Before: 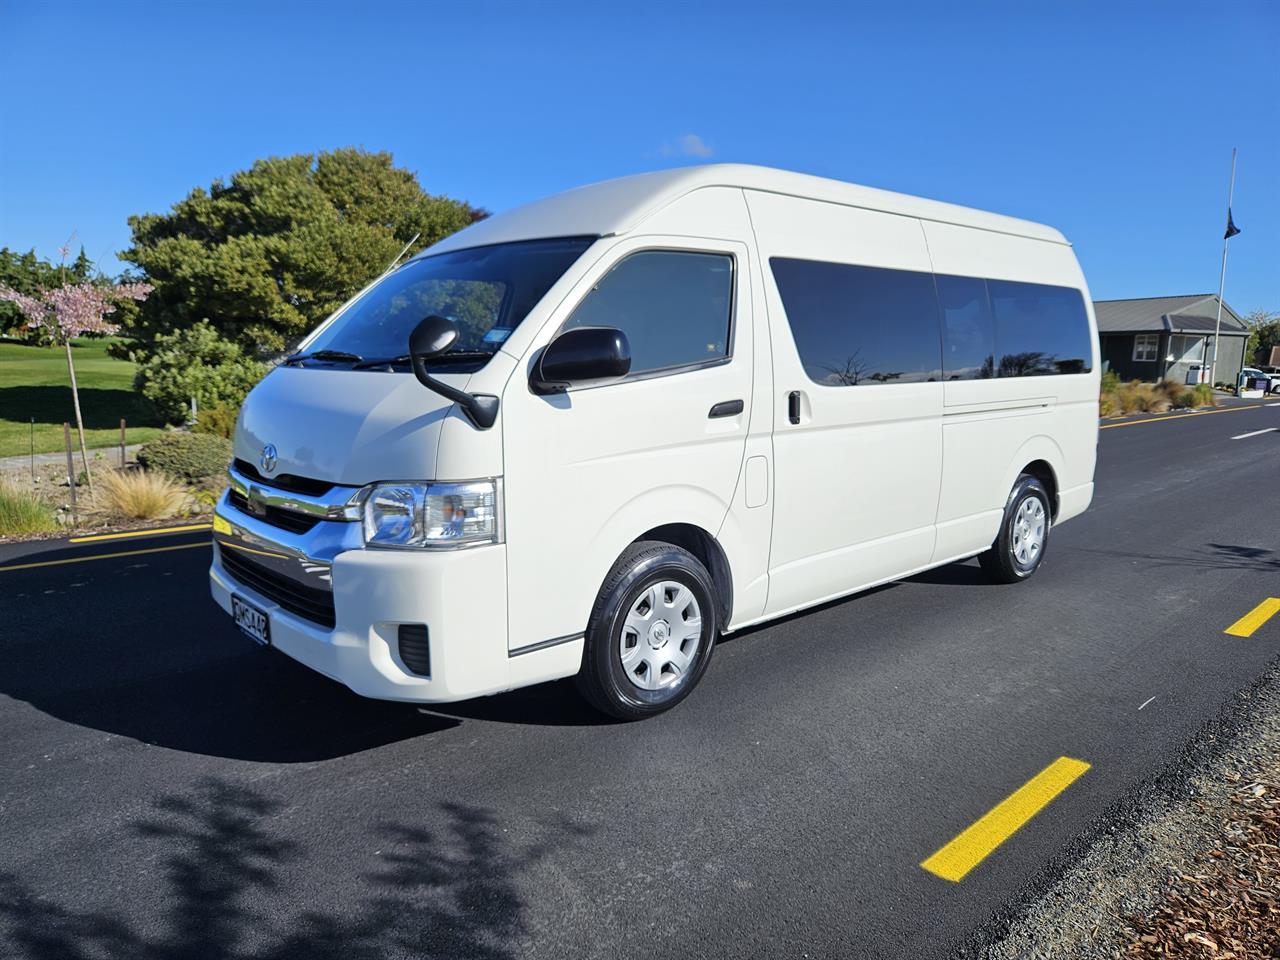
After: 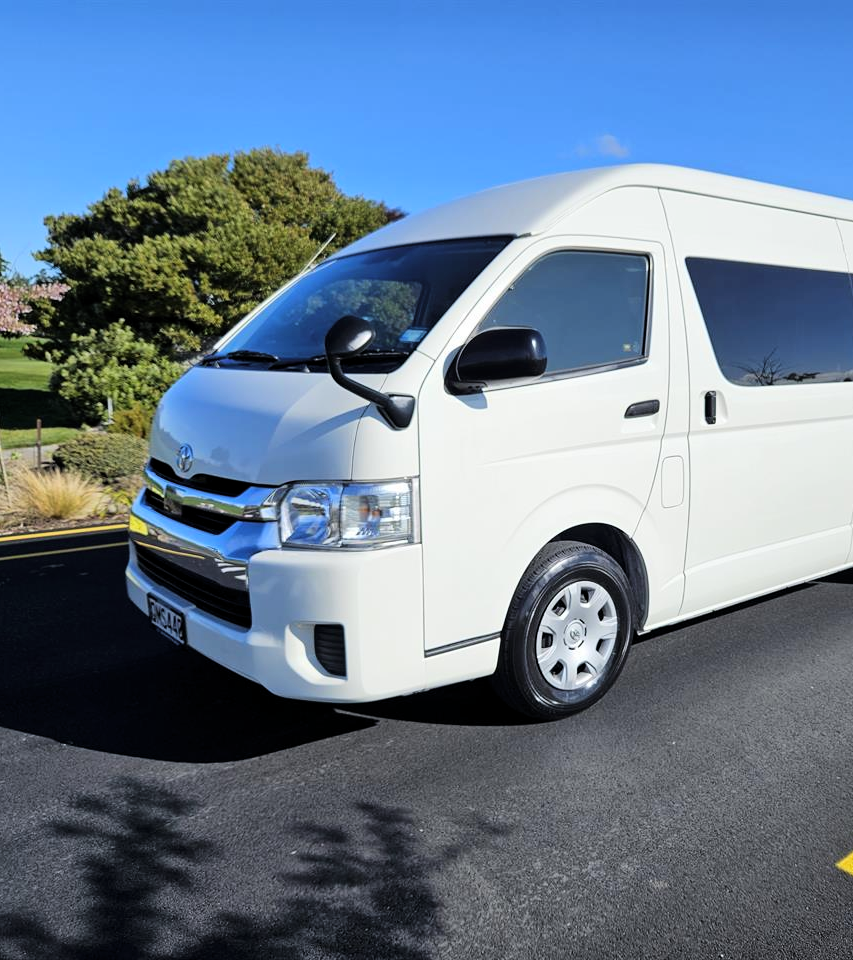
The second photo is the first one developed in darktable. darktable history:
crop and rotate: left 6.617%, right 26.717%
tone curve: curves: ch0 [(0.021, 0) (0.104, 0.052) (0.496, 0.526) (0.737, 0.783) (1, 1)], color space Lab, linked channels, preserve colors none
